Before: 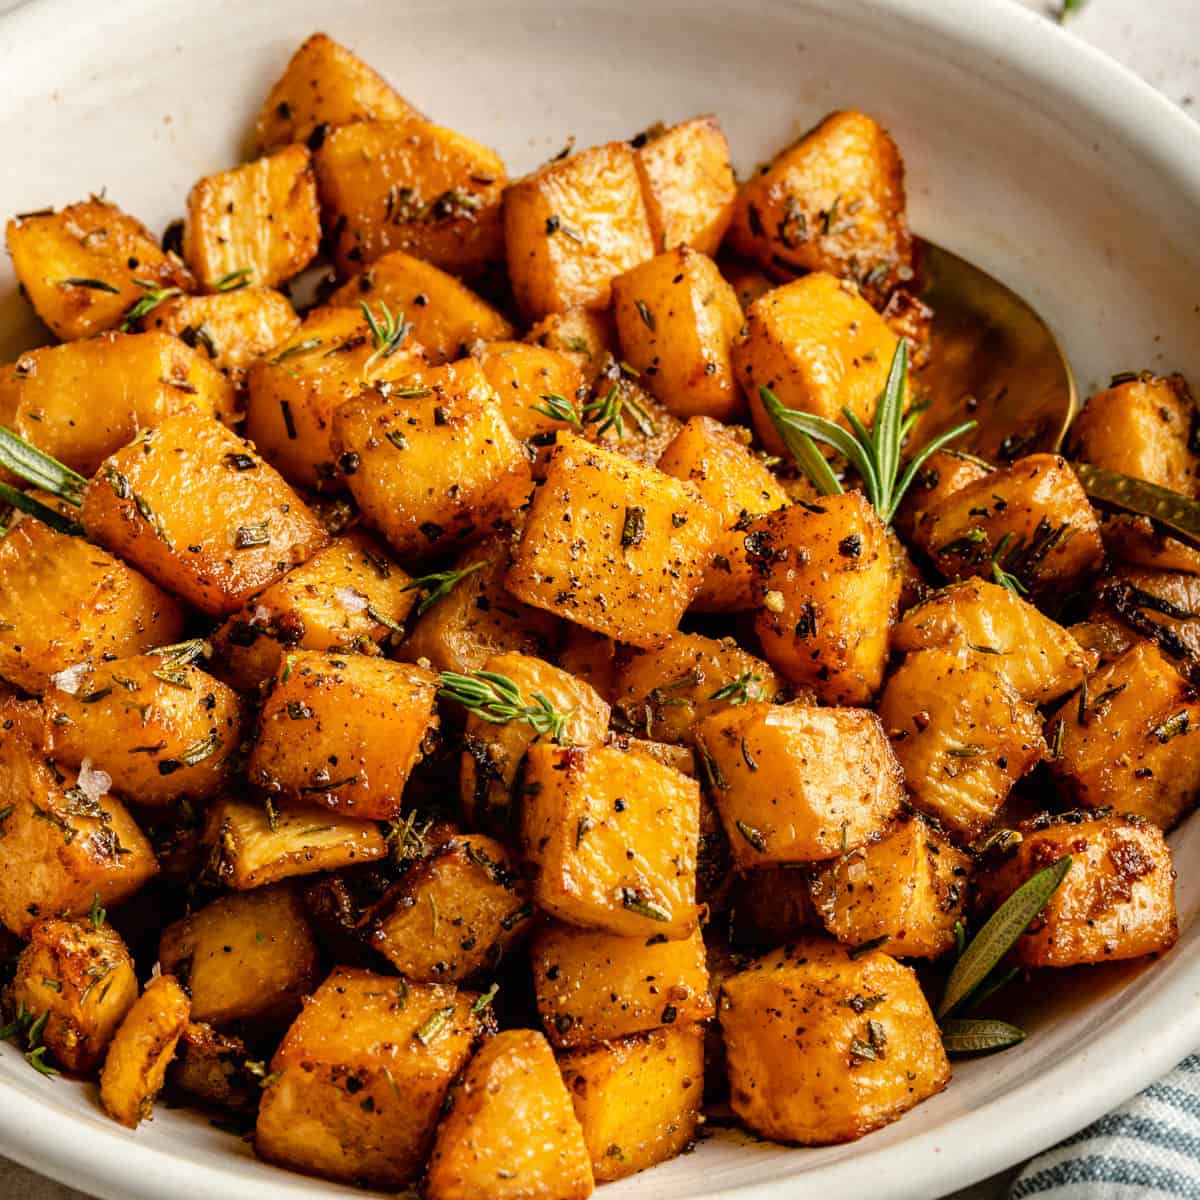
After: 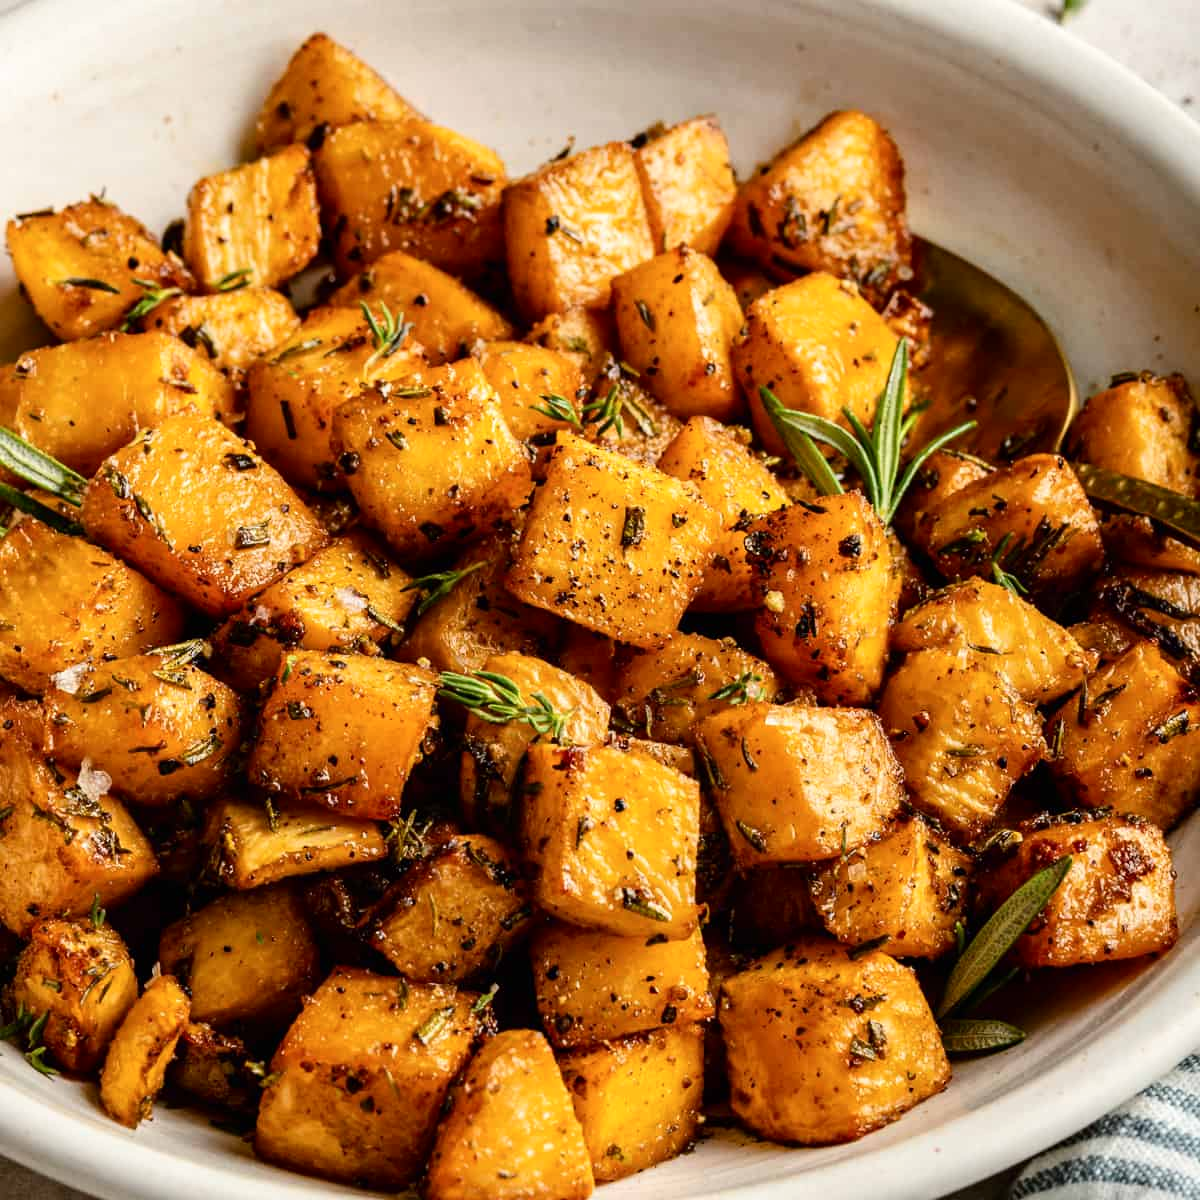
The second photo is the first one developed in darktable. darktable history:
contrast brightness saturation: contrast 0.141
